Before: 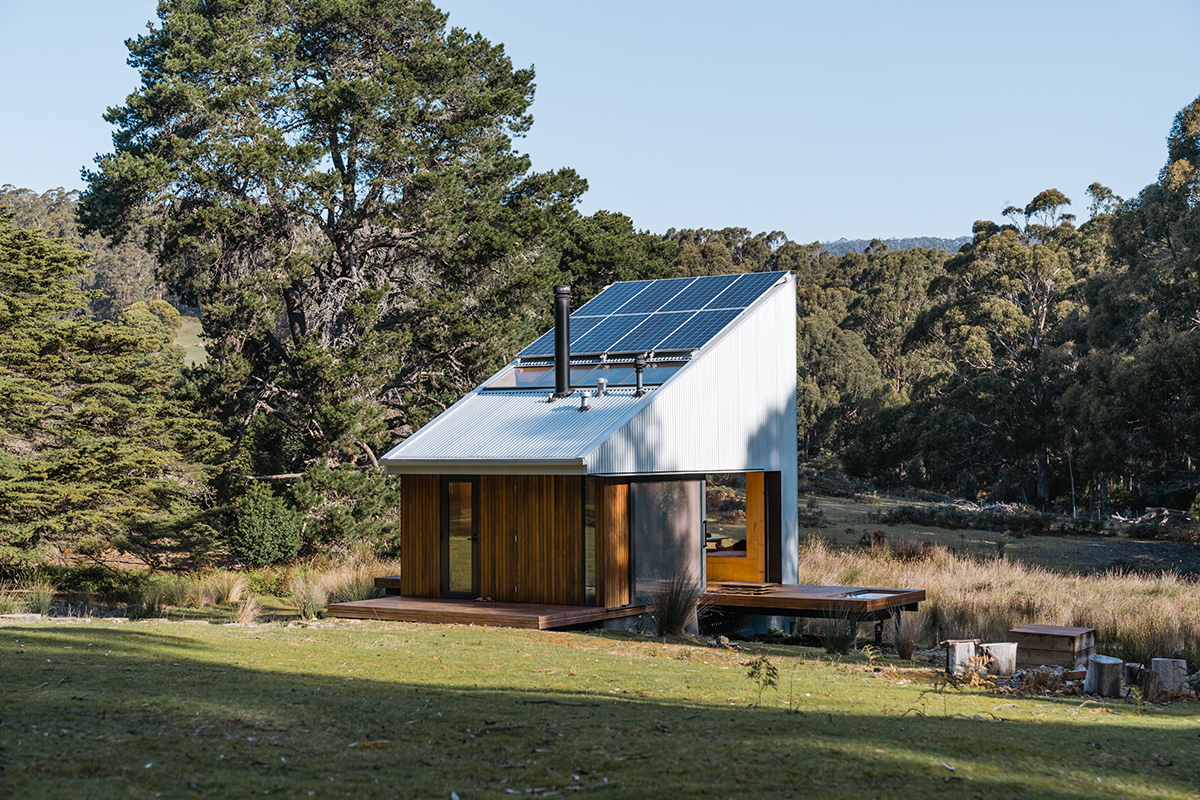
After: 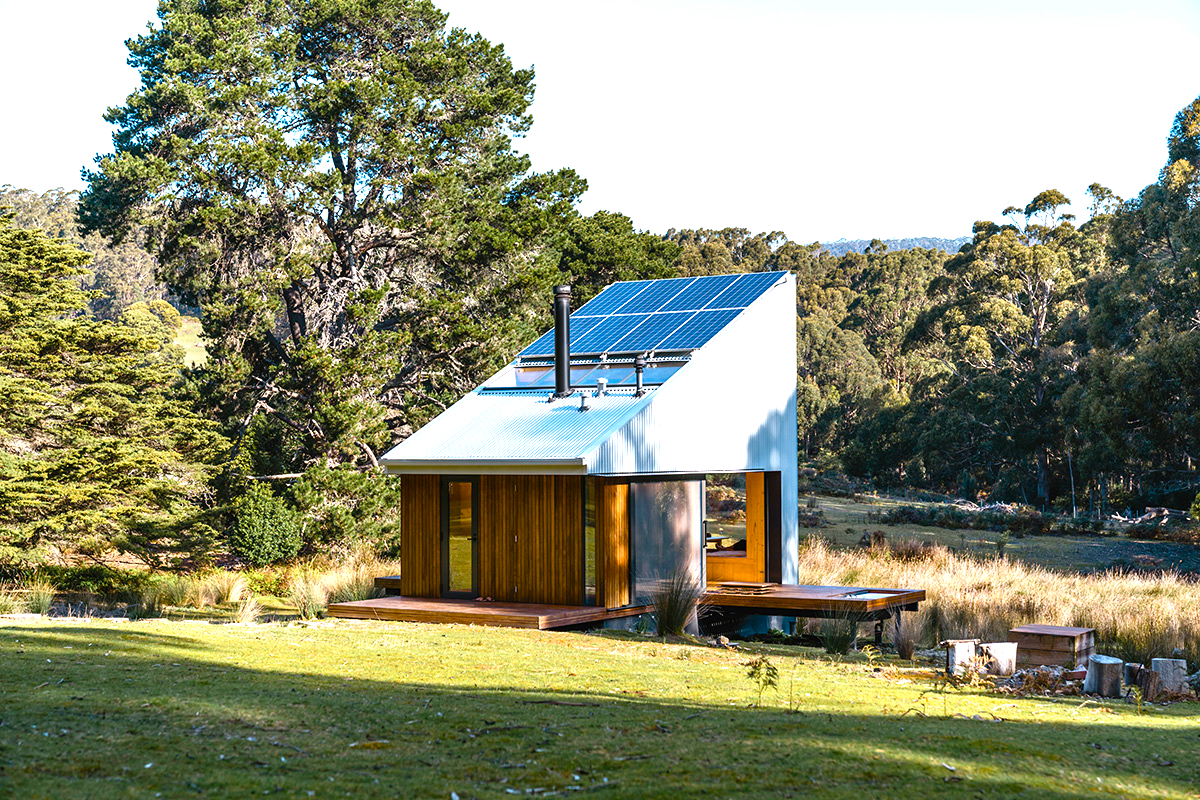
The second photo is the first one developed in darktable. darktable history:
color balance rgb: power › luminance -9.033%, linear chroma grading › global chroma 15.63%, perceptual saturation grading › global saturation 20%, perceptual saturation grading › highlights -25.679%, perceptual saturation grading › shadows 50.23%, global vibrance 14.427%
exposure: black level correction 0, exposure 1.106 EV, compensate highlight preservation false
